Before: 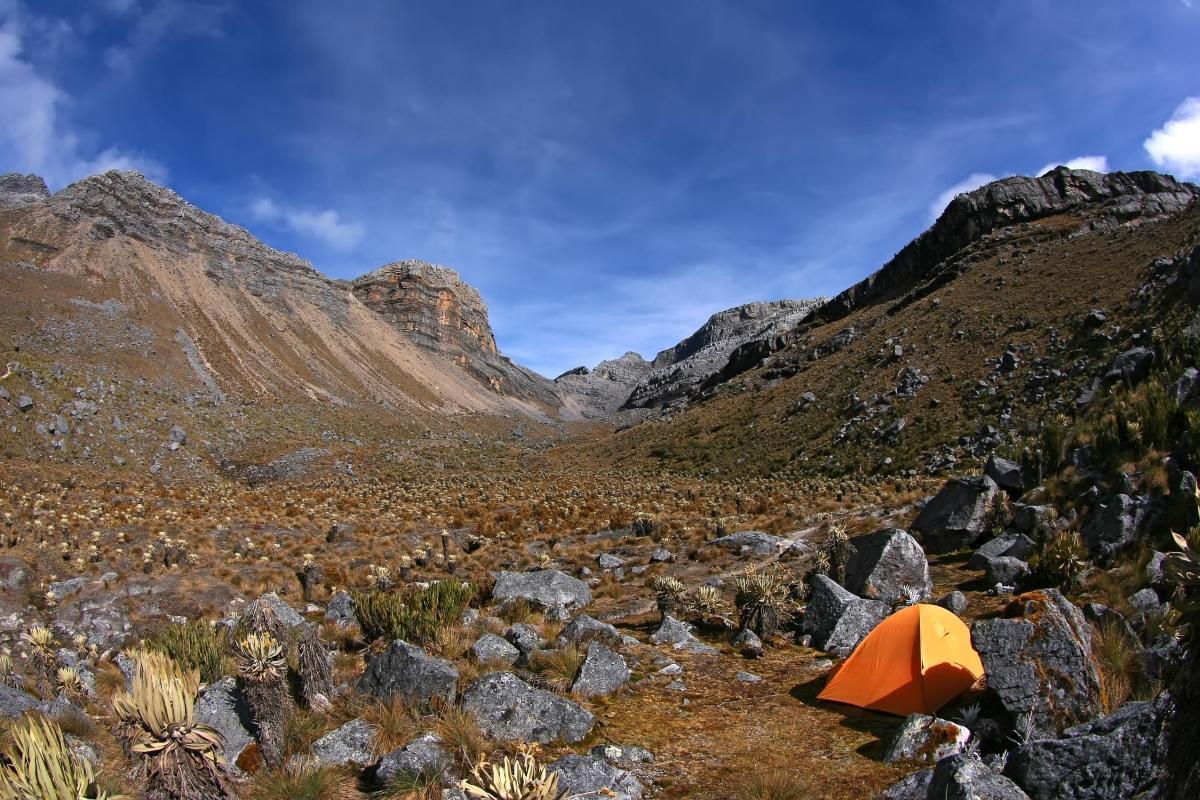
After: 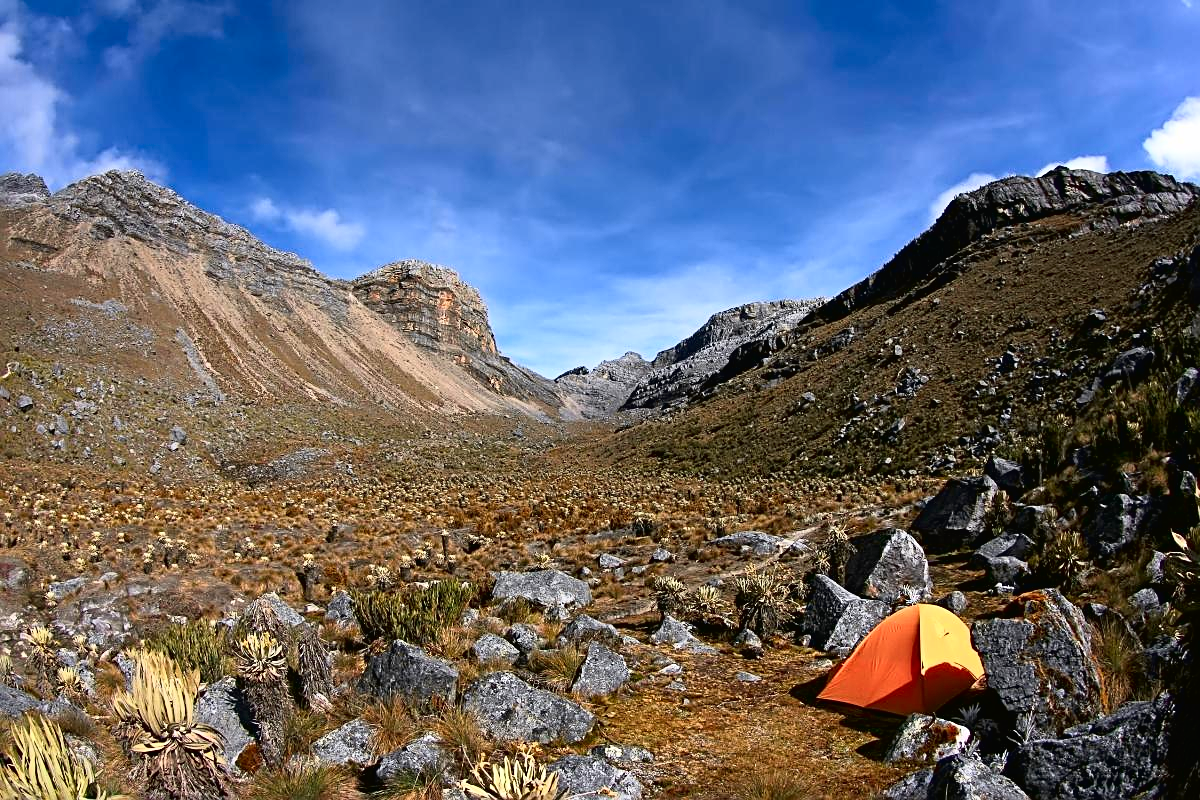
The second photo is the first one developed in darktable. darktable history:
tone curve: curves: ch0 [(0, 0.013) (0.054, 0.018) (0.205, 0.191) (0.289, 0.292) (0.39, 0.424) (0.493, 0.551) (0.647, 0.752) (0.778, 0.895) (1, 0.998)]; ch1 [(0, 0) (0.385, 0.343) (0.439, 0.415) (0.494, 0.495) (0.501, 0.501) (0.51, 0.509) (0.54, 0.546) (0.586, 0.606) (0.66, 0.701) (0.783, 0.804) (1, 1)]; ch2 [(0, 0) (0.32, 0.281) (0.403, 0.399) (0.441, 0.428) (0.47, 0.469) (0.498, 0.496) (0.524, 0.538) (0.566, 0.579) (0.633, 0.665) (0.7, 0.711) (1, 1)], color space Lab, independent channels, preserve colors none
sharpen: on, module defaults
